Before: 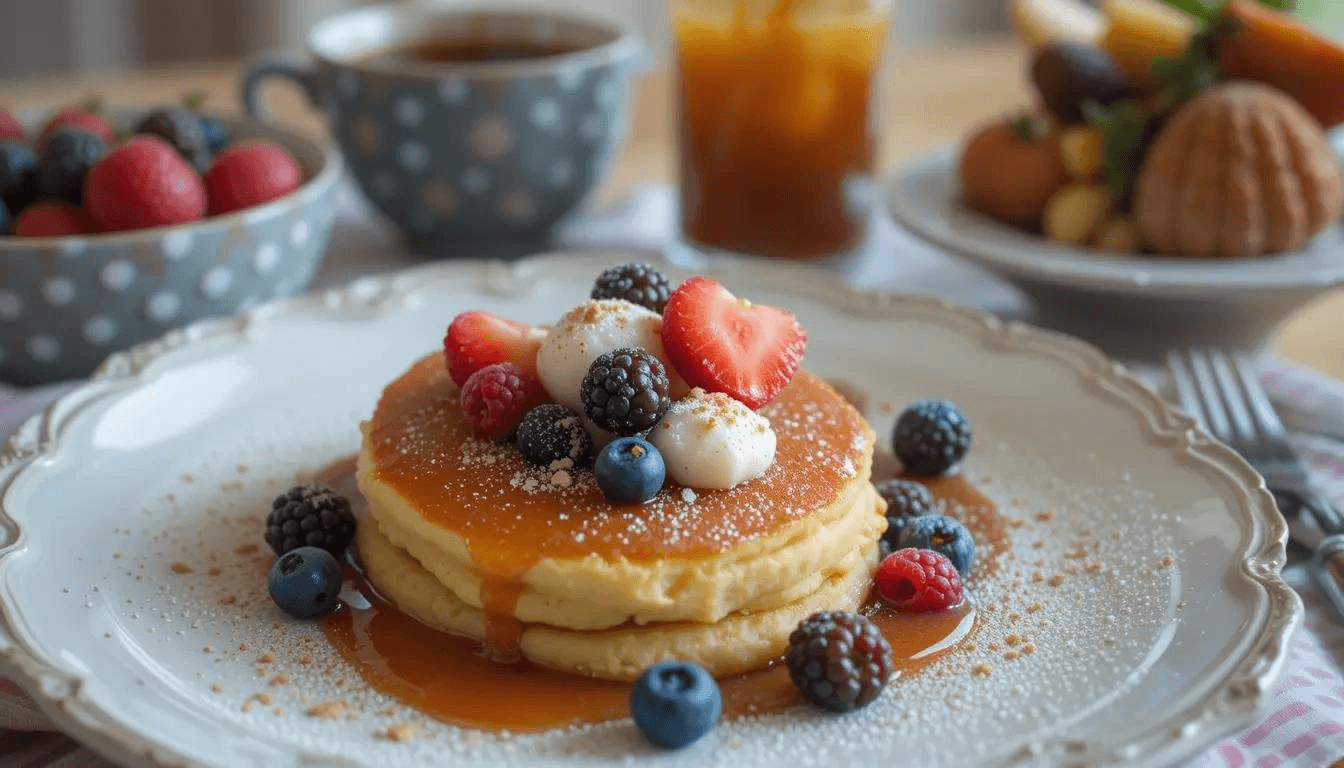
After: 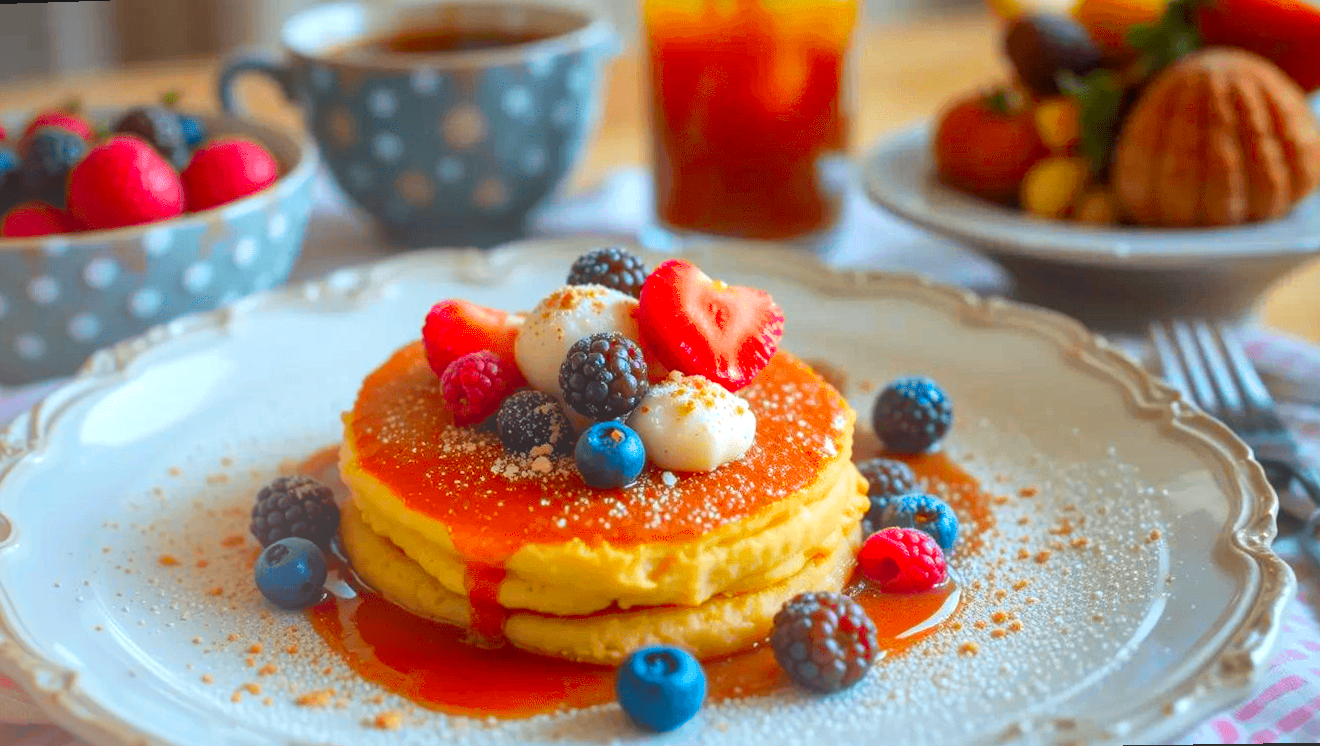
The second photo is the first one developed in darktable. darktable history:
color correction: saturation 2.15
local contrast: mode bilateral grid, contrast 25, coarseness 47, detail 151%, midtone range 0.2
rotate and perspective: rotation -1.32°, lens shift (horizontal) -0.031, crop left 0.015, crop right 0.985, crop top 0.047, crop bottom 0.982
bloom: size 40%
